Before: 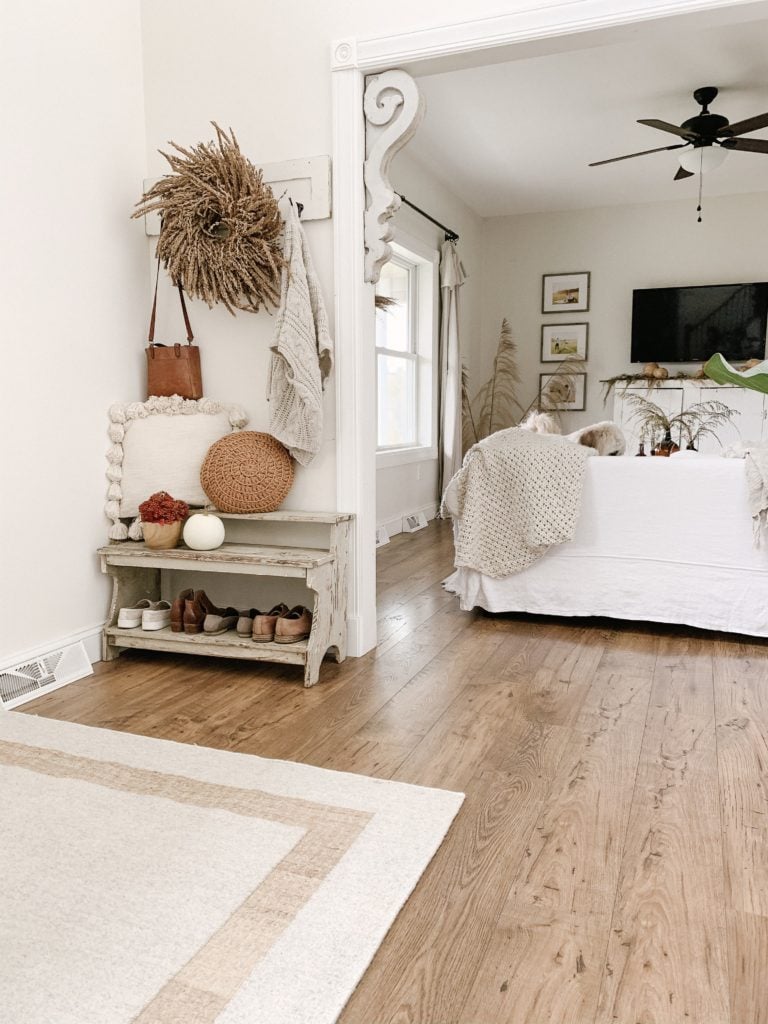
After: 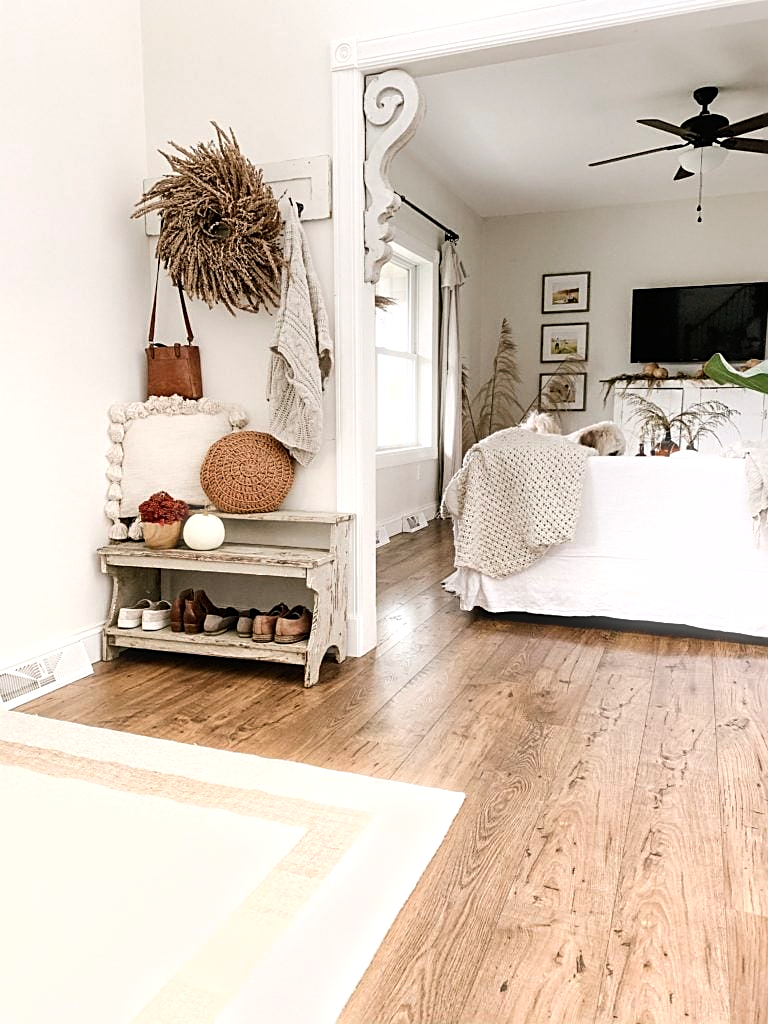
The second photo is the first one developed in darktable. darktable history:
sharpen: on, module defaults
bloom: size 3%, threshold 100%, strength 0%
graduated density: rotation -0.352°, offset 57.64
tone equalizer: -8 EV -0.75 EV, -7 EV -0.7 EV, -6 EV -0.6 EV, -5 EV -0.4 EV, -3 EV 0.4 EV, -2 EV 0.6 EV, -1 EV 0.7 EV, +0 EV 0.75 EV, edges refinement/feathering 500, mask exposure compensation -1.57 EV, preserve details no
